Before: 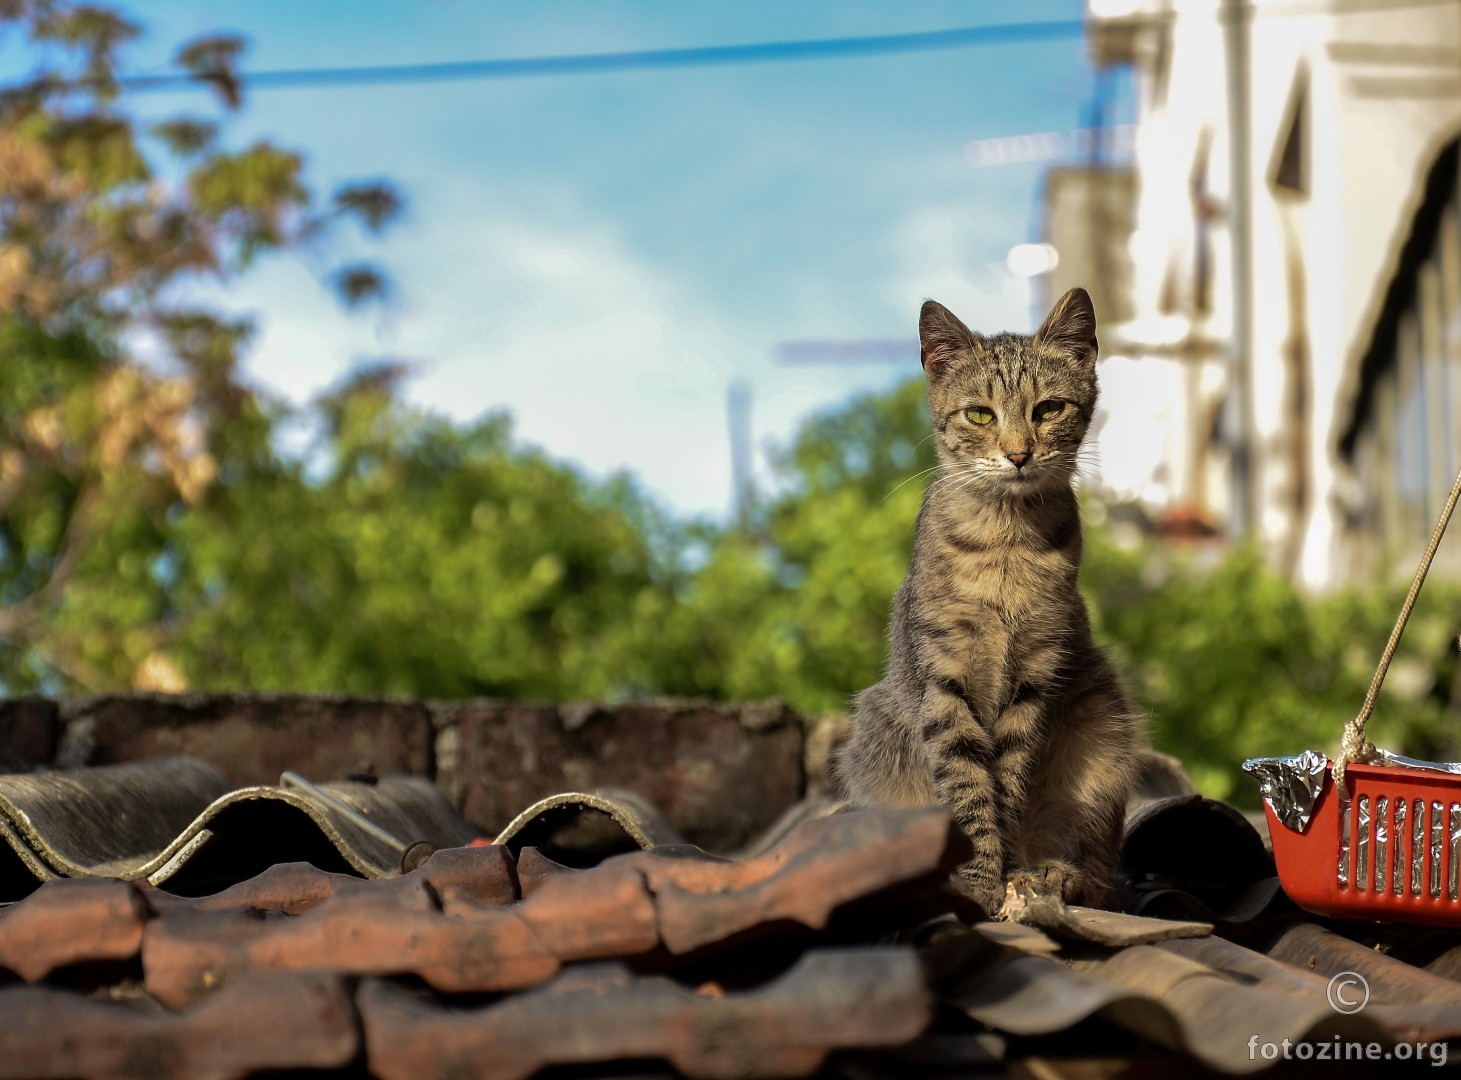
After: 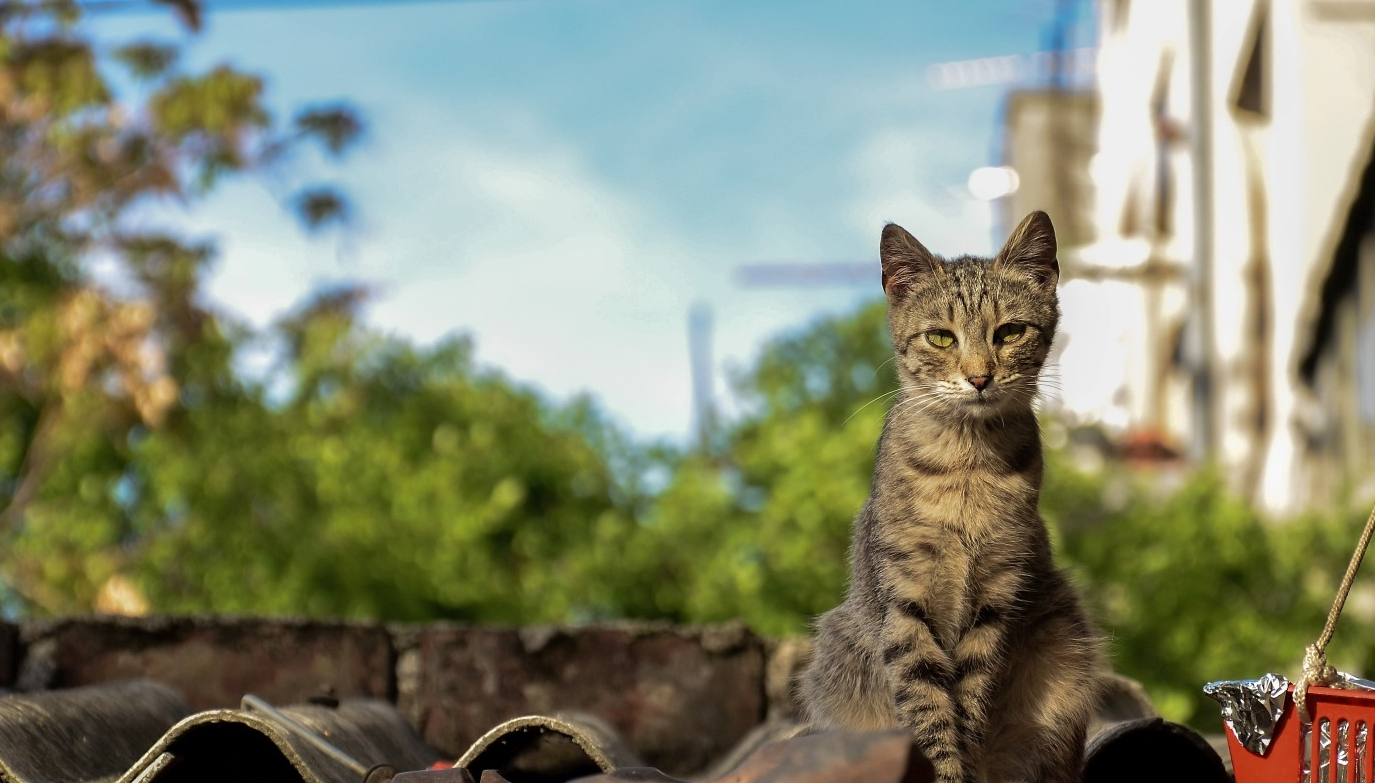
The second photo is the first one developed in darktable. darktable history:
crop: left 2.672%, top 7.183%, right 3.195%, bottom 20.302%
